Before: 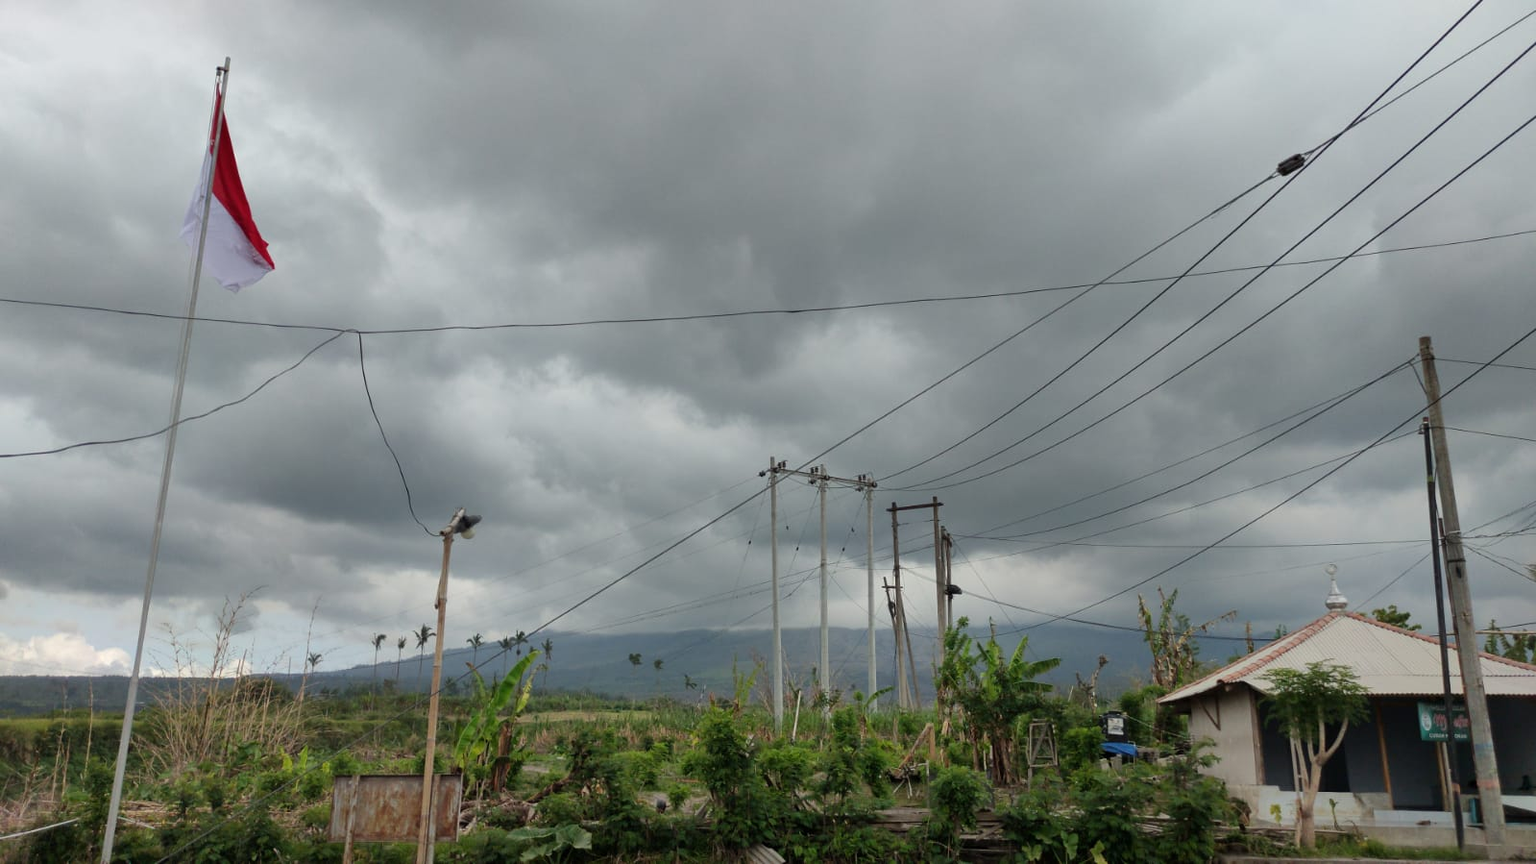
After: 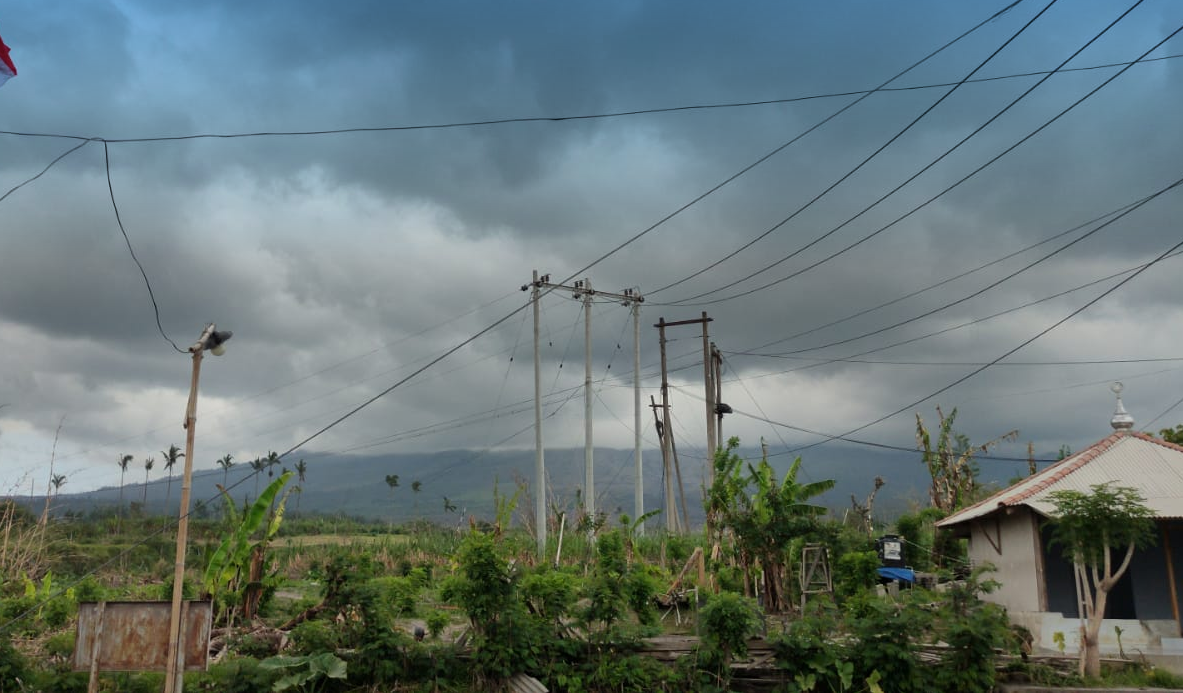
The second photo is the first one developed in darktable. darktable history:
crop: left 16.871%, top 22.857%, right 9.116%
graduated density: density 2.02 EV, hardness 44%, rotation 0.374°, offset 8.21, hue 208.8°, saturation 97%
